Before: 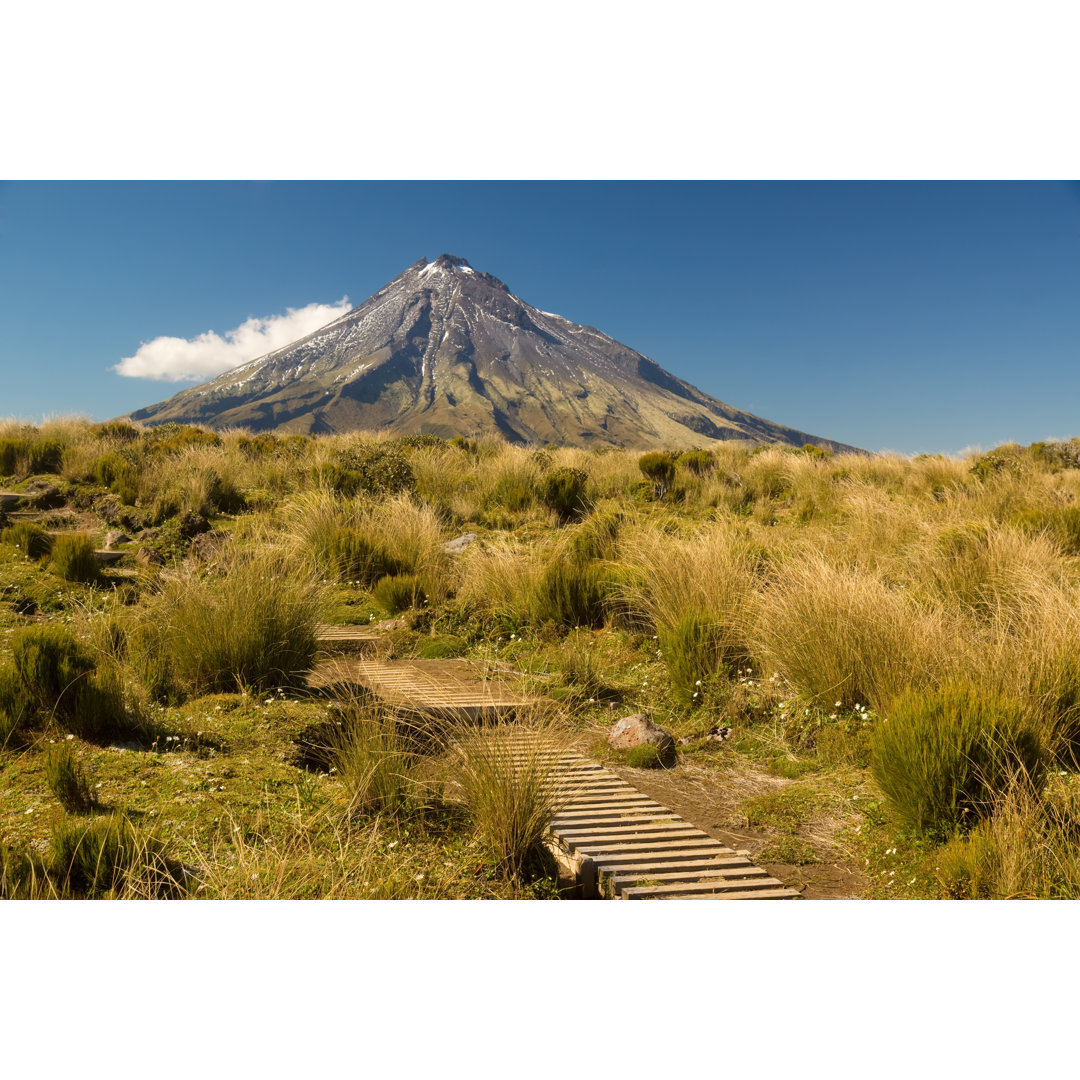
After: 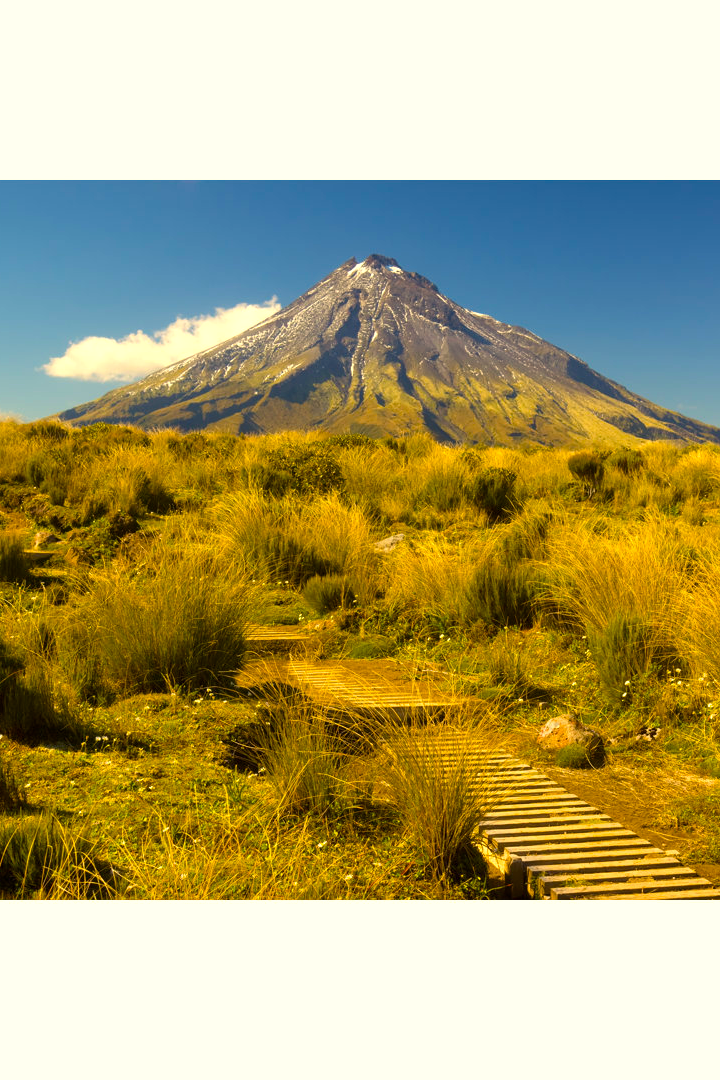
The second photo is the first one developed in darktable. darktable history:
color balance rgb: perceptual saturation grading › global saturation 36%, perceptual brilliance grading › global brilliance 10%, global vibrance 20%
crop and rotate: left 6.617%, right 26.717%
color correction: highlights a* 2.72, highlights b* 22.8
